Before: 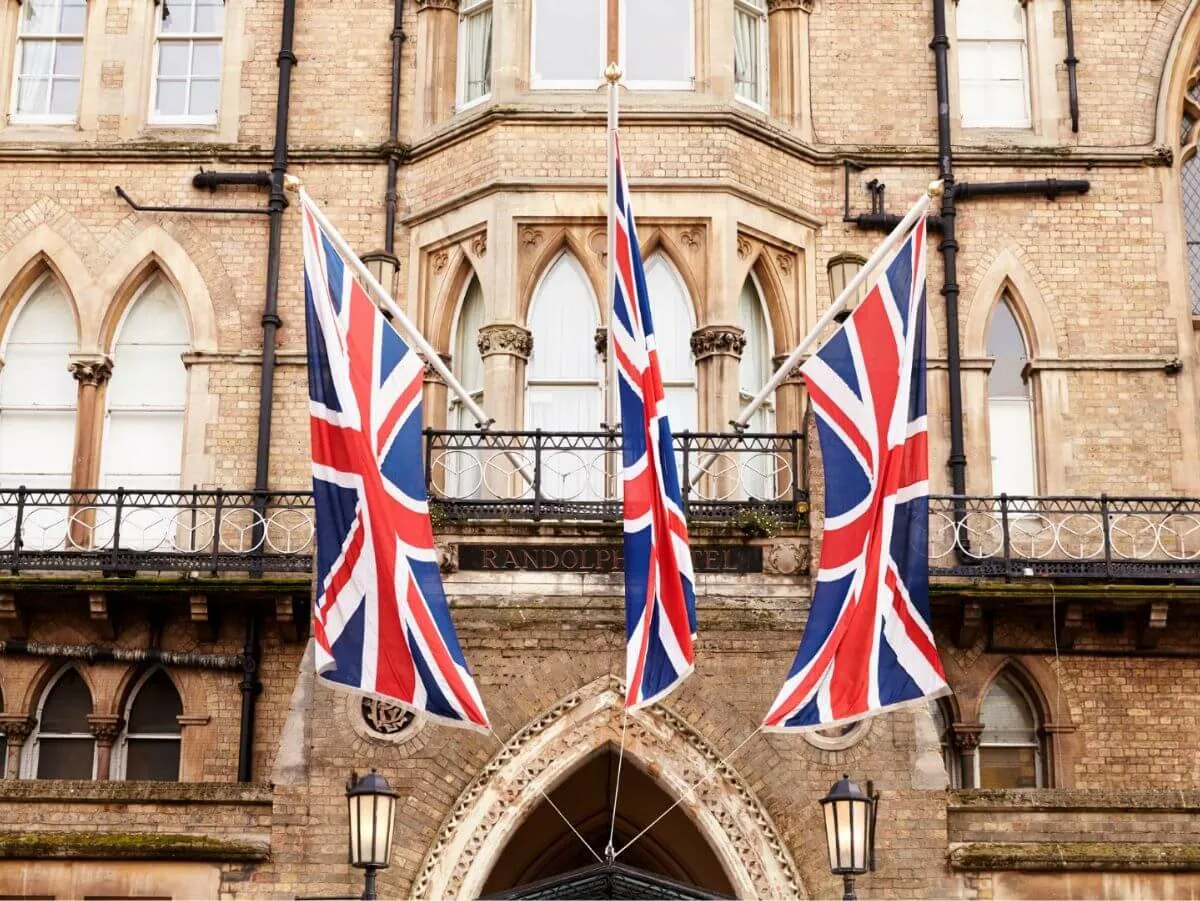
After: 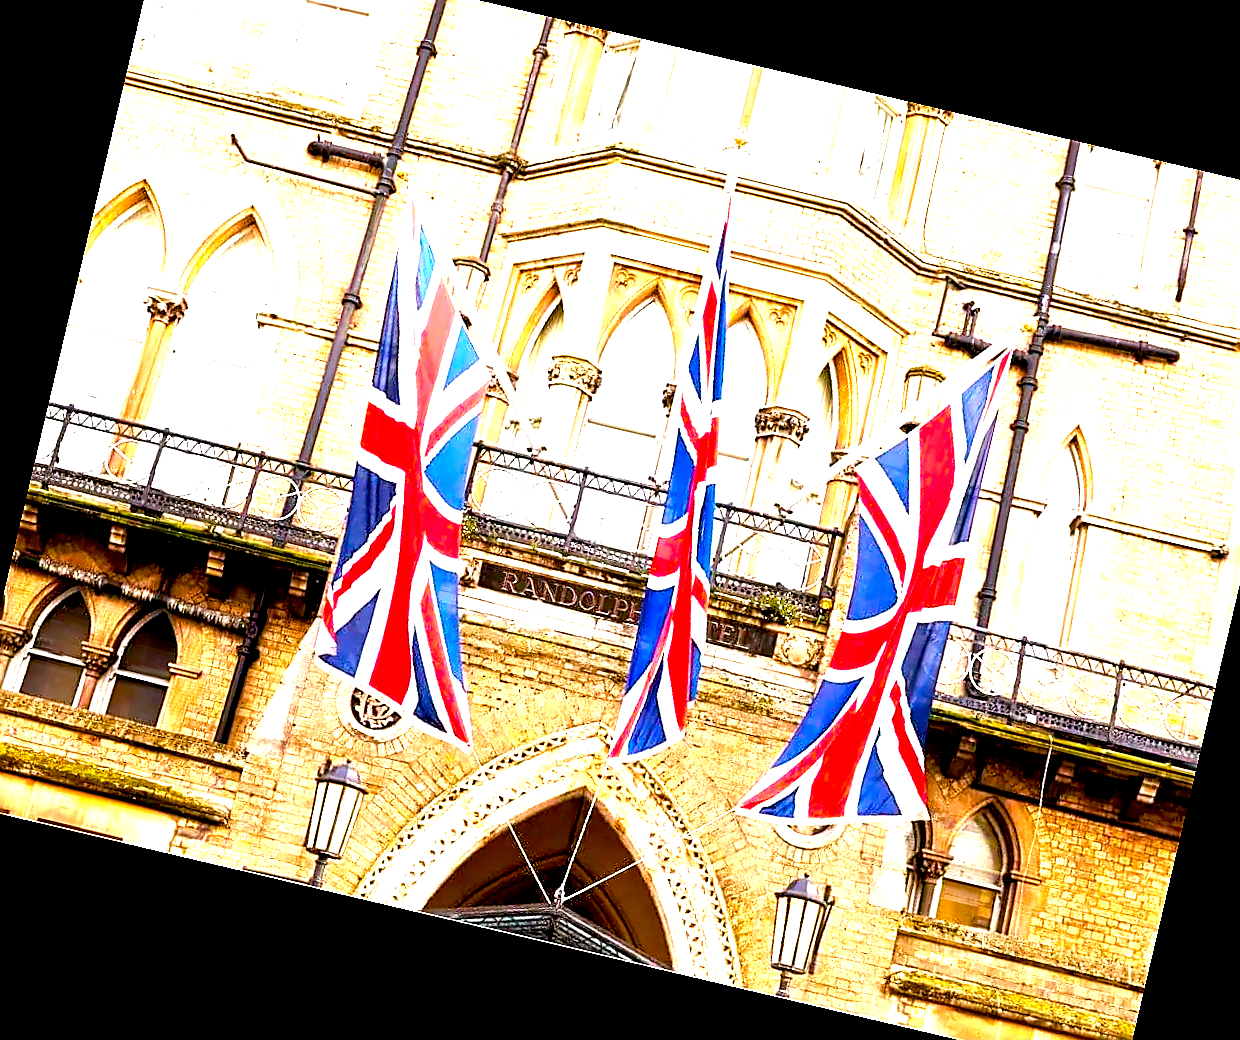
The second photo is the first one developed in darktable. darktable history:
exposure: black level correction 0.005, exposure 2.084 EV, compensate highlight preservation false
crop: left 3.305%, top 6.436%, right 6.389%, bottom 3.258%
rotate and perspective: rotation 13.27°, automatic cropping off
color balance rgb: perceptual saturation grading › global saturation 30%, global vibrance 30%
sharpen: radius 1.4, amount 1.25, threshold 0.7
